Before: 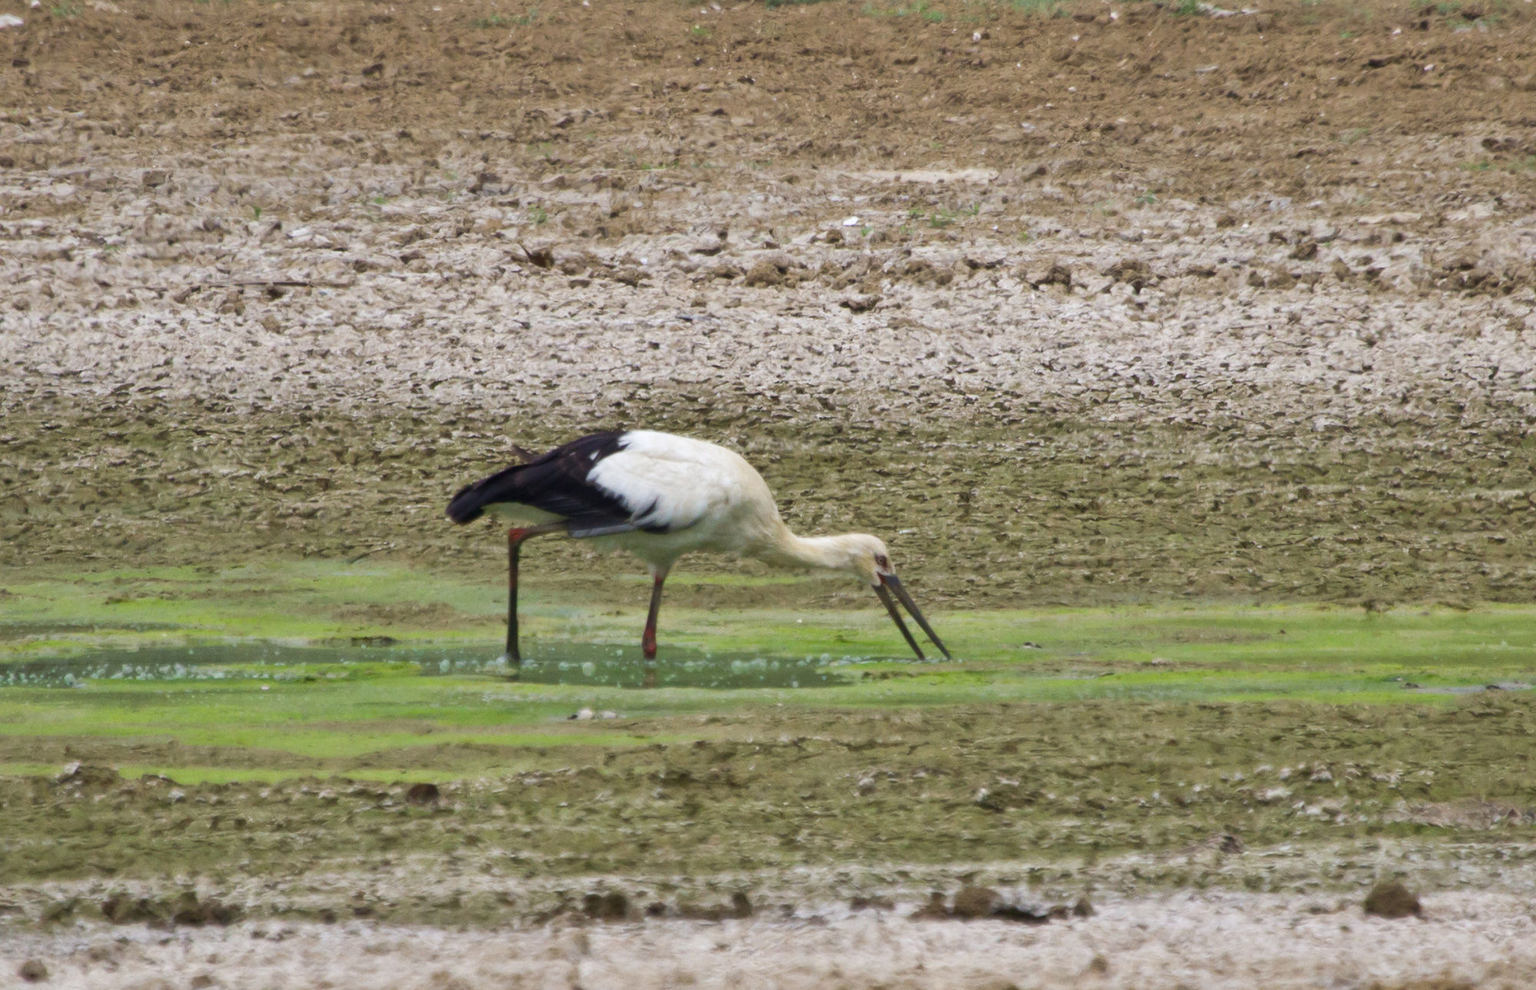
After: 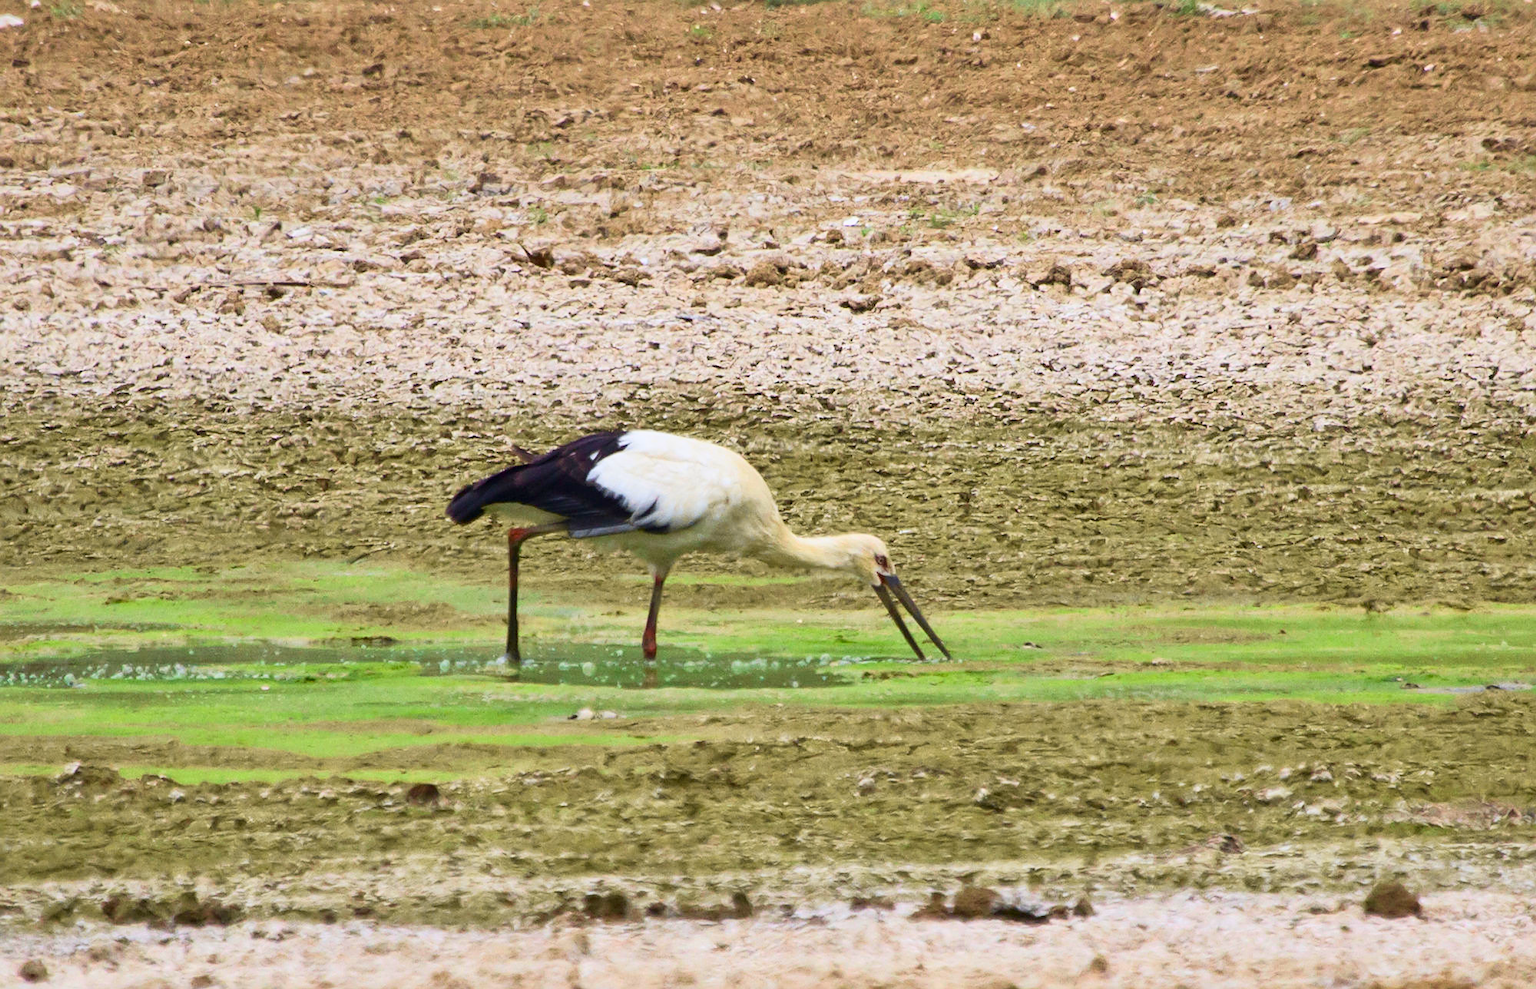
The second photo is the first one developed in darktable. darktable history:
tone curve: curves: ch0 [(0, 0) (0.091, 0.075) (0.389, 0.441) (0.696, 0.808) (0.844, 0.908) (0.909, 0.942) (1, 0.973)]; ch1 [(0, 0) (0.437, 0.404) (0.48, 0.486) (0.5, 0.5) (0.529, 0.556) (0.58, 0.606) (0.616, 0.654) (1, 1)]; ch2 [(0, 0) (0.442, 0.415) (0.5, 0.5) (0.535, 0.567) (0.585, 0.632) (1, 1)], color space Lab, independent channels, preserve colors none
sharpen: on, module defaults
